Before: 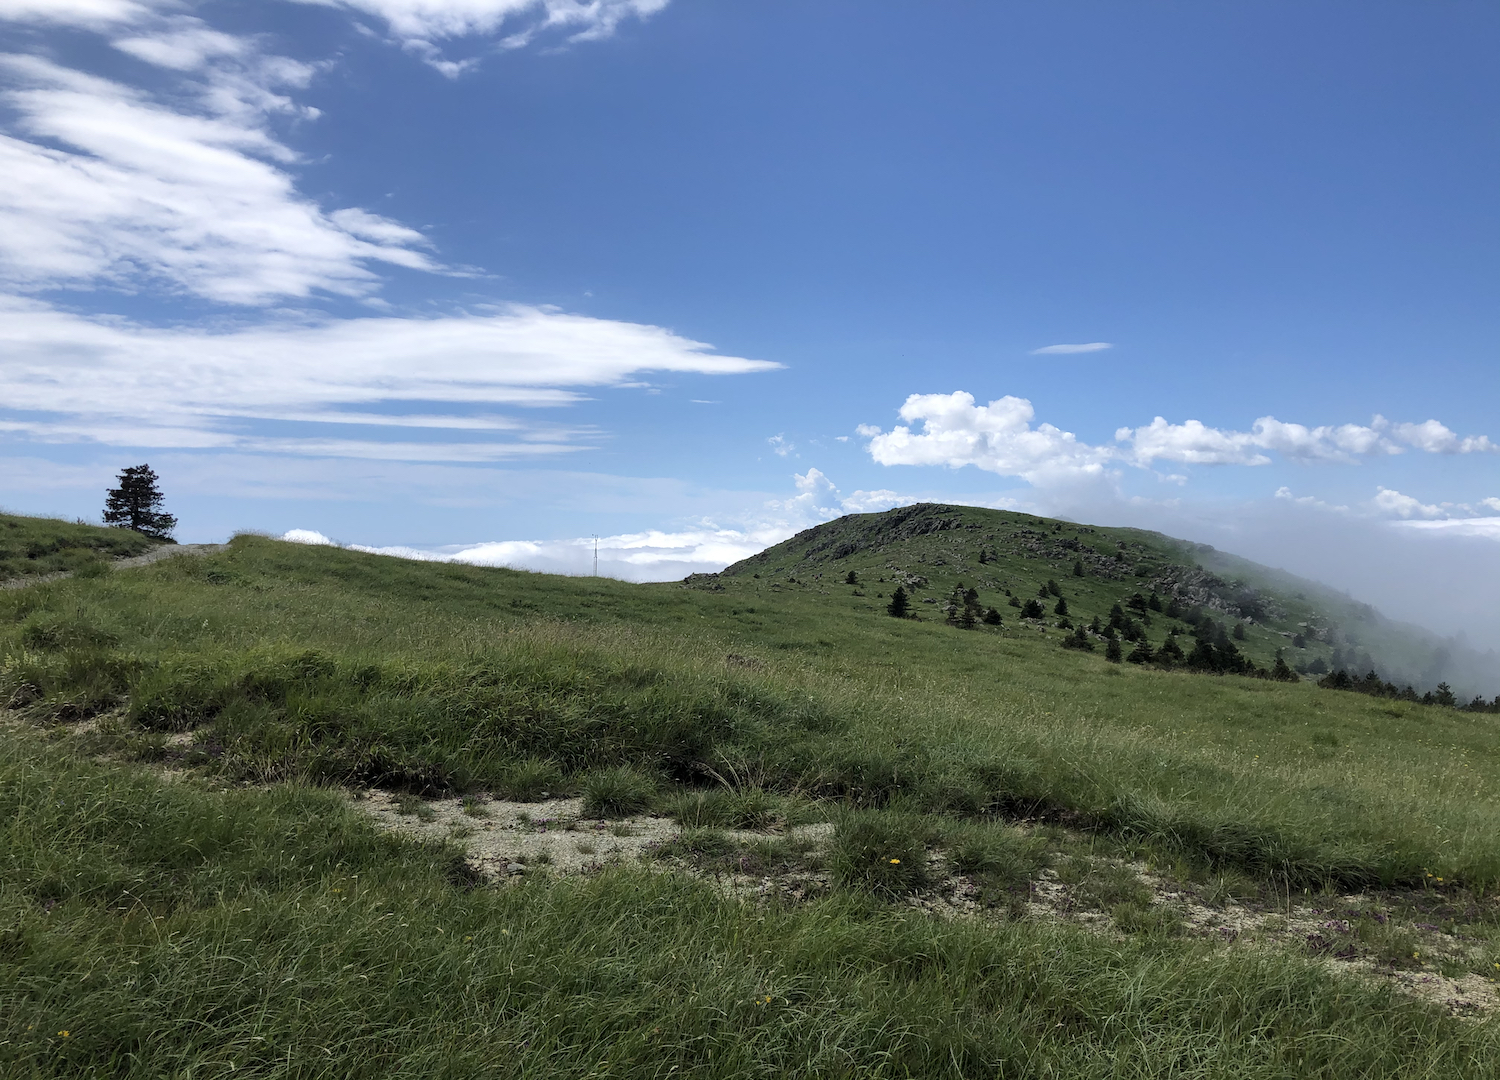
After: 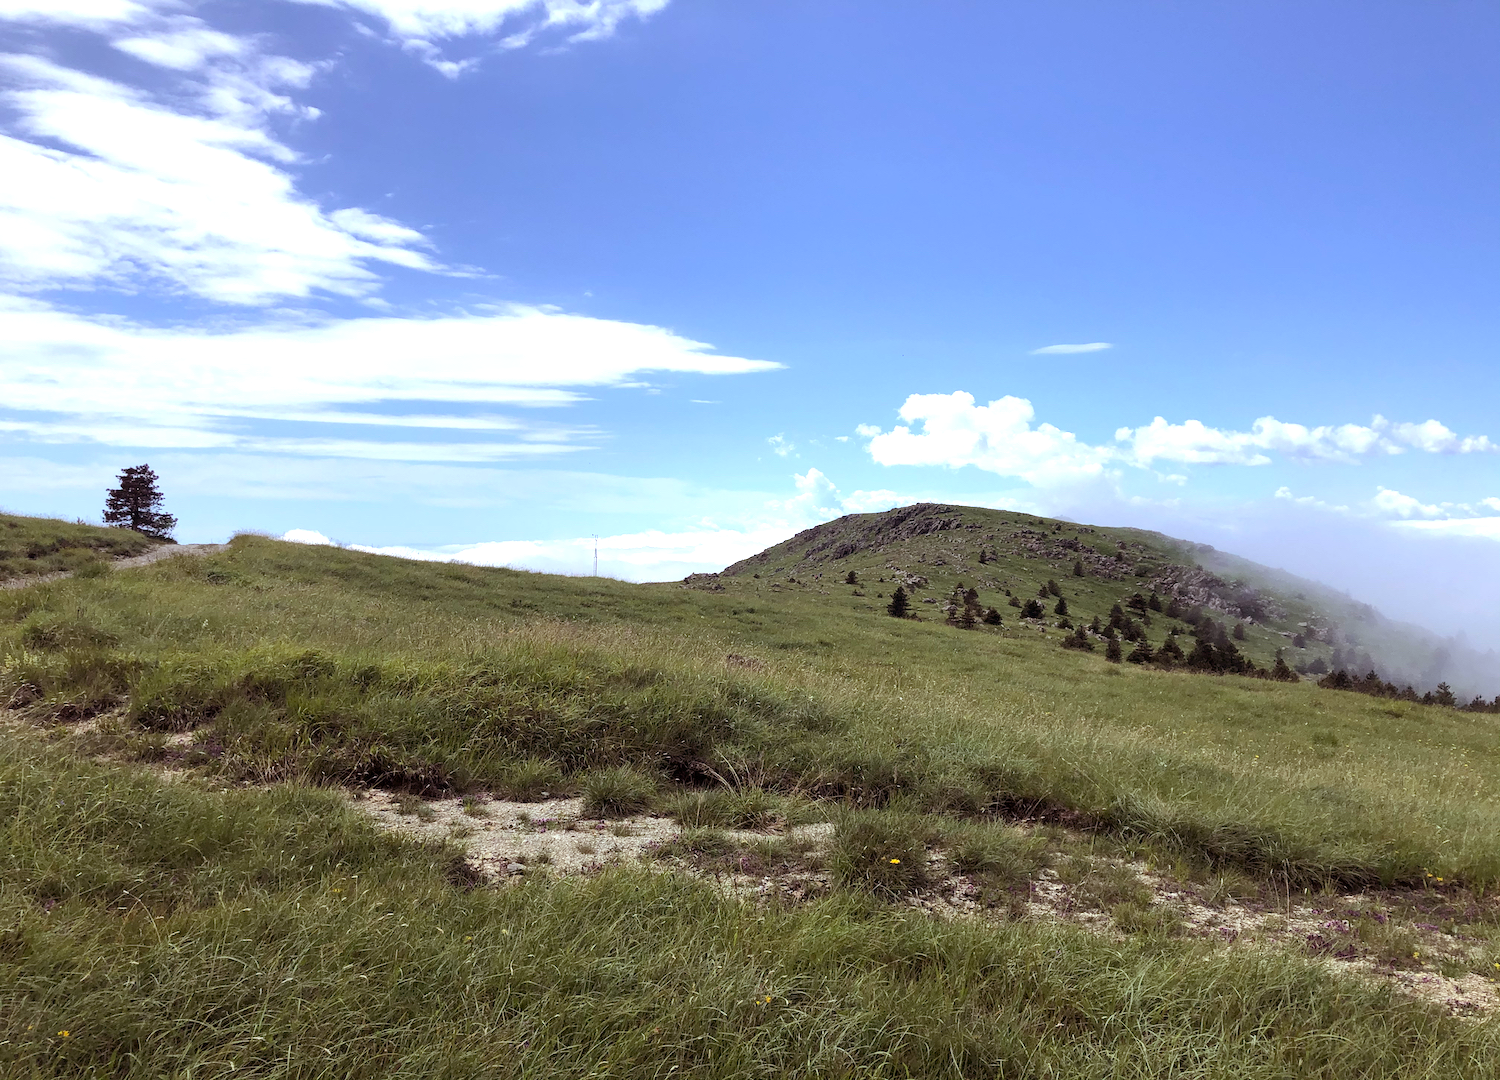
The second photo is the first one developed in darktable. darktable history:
exposure: exposure 0.661 EV, compensate highlight preservation false
rgb levels: mode RGB, independent channels, levels [[0, 0.474, 1], [0, 0.5, 1], [0, 0.5, 1]]
white balance: red 0.98, blue 1.034
